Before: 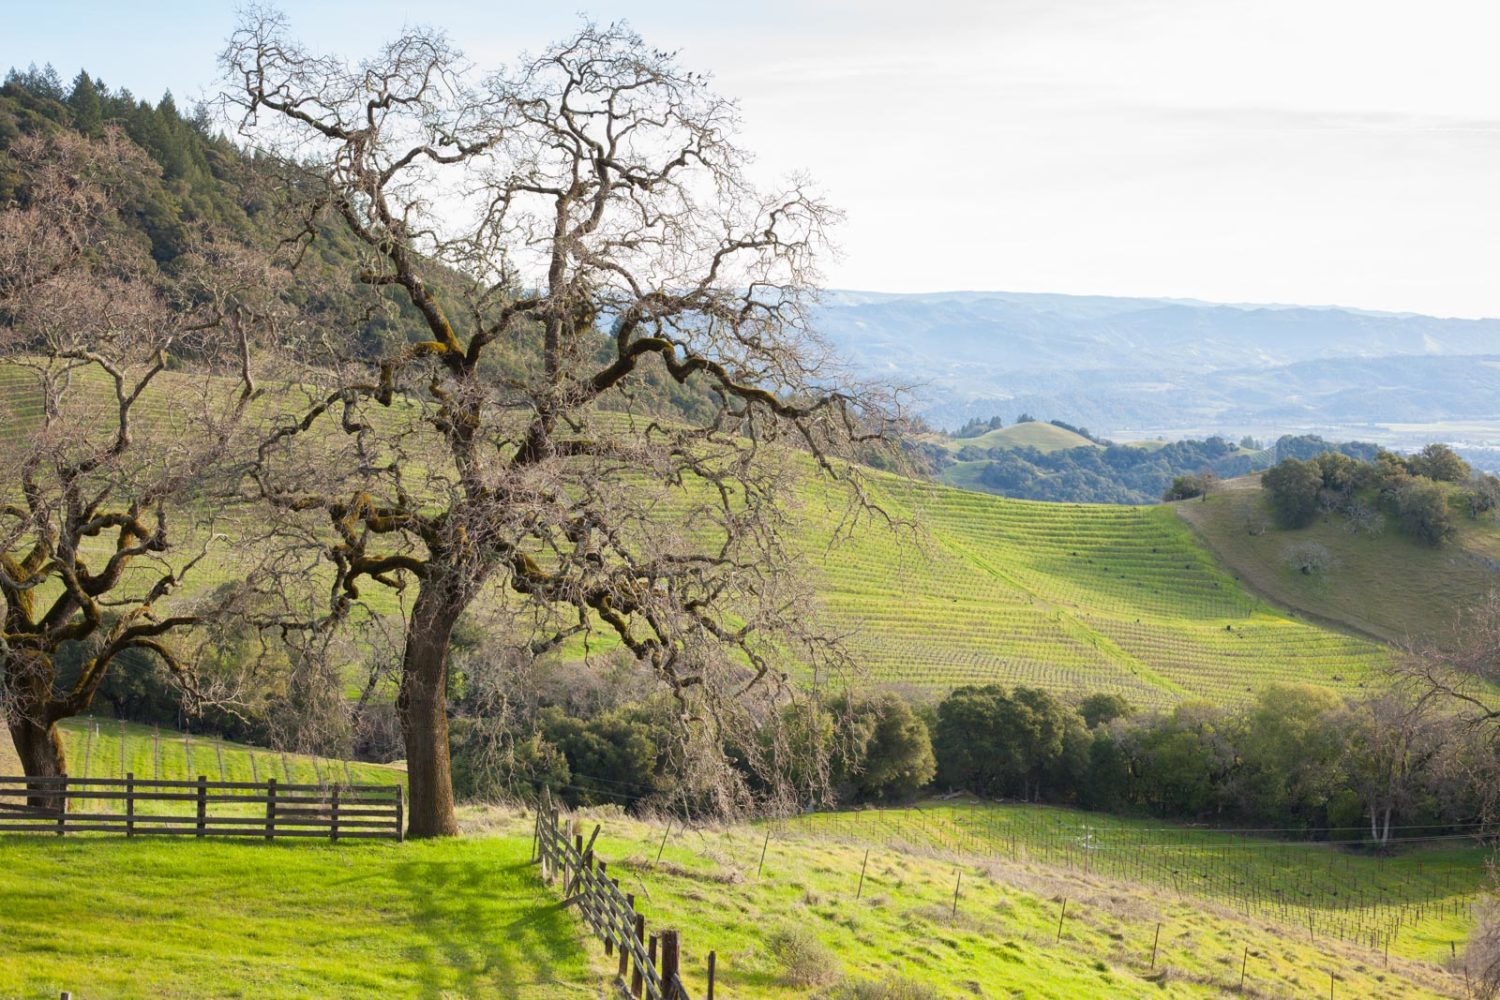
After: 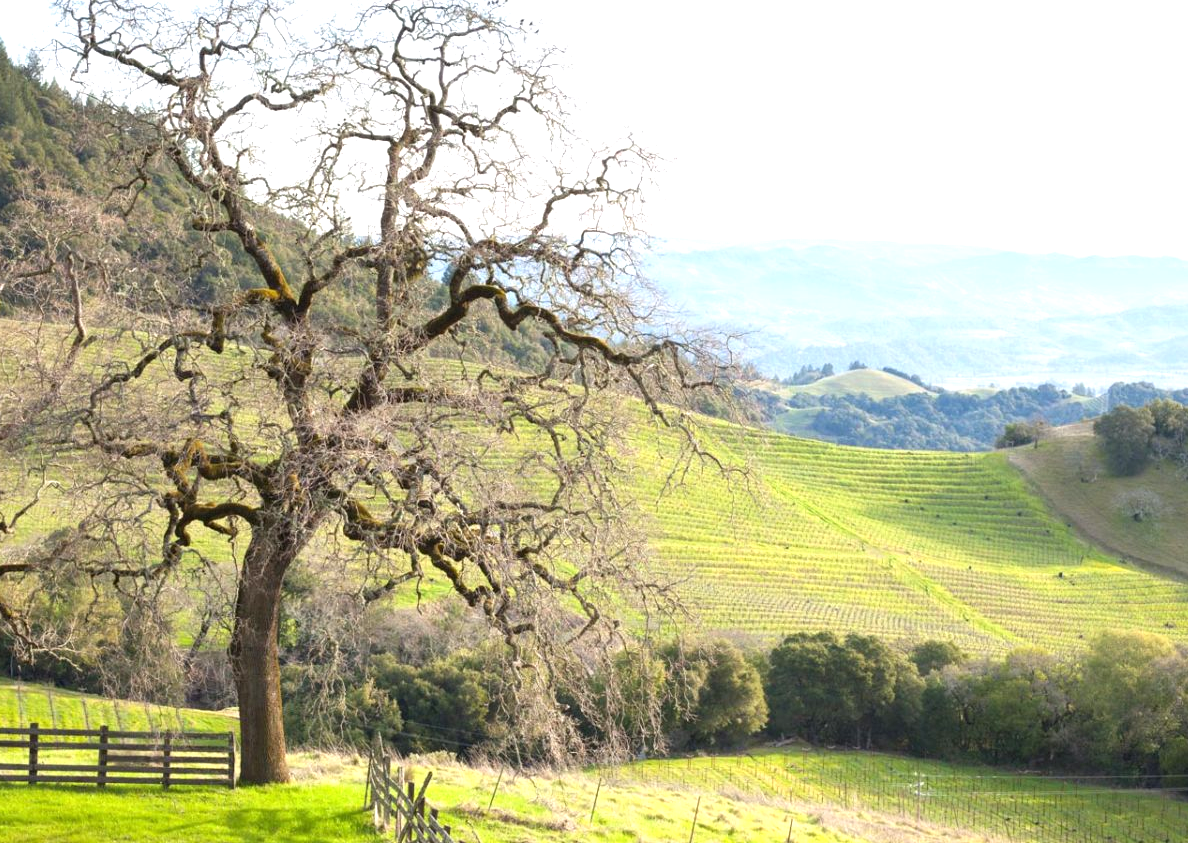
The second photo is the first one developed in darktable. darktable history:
exposure: black level correction 0, exposure 0.7 EV, compensate exposure bias true, compensate highlight preservation false
crop: left 11.225%, top 5.381%, right 9.565%, bottom 10.314%
